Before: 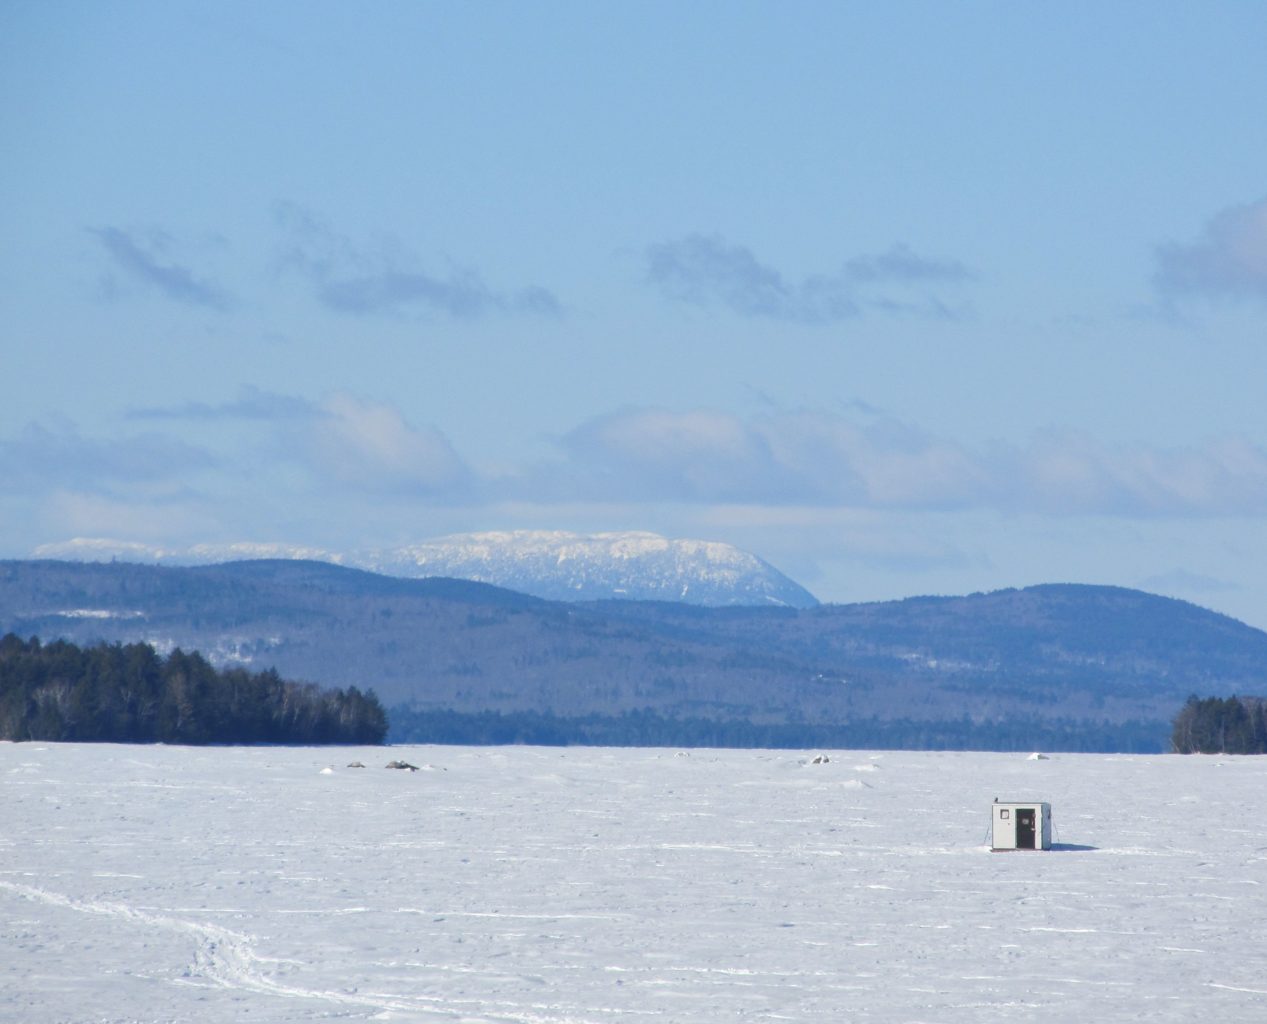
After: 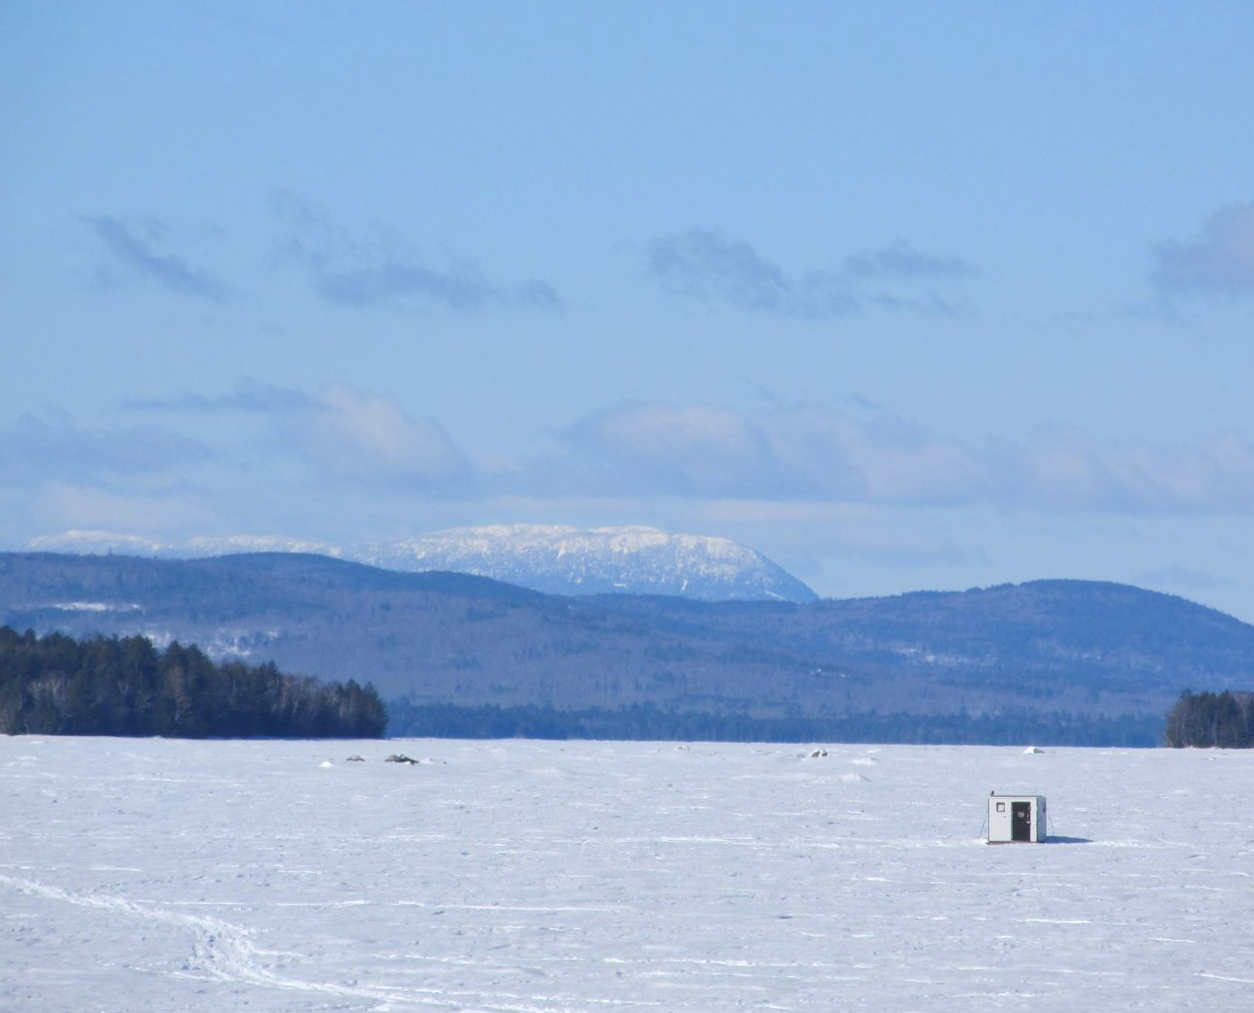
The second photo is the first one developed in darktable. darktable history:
rotate and perspective: rotation 0.174°, lens shift (vertical) 0.013, lens shift (horizontal) 0.019, shear 0.001, automatic cropping original format, crop left 0.007, crop right 0.991, crop top 0.016, crop bottom 0.997
white balance: red 0.983, blue 1.036
